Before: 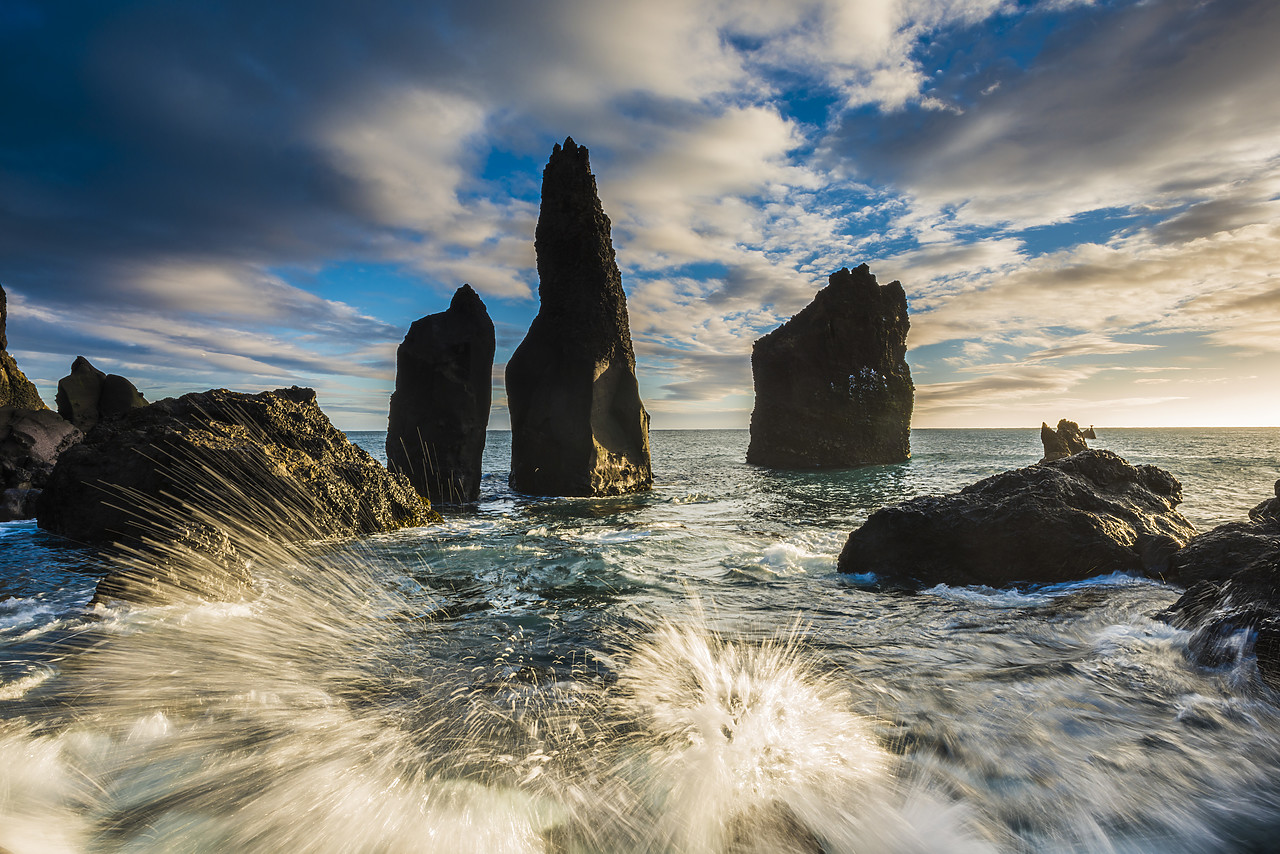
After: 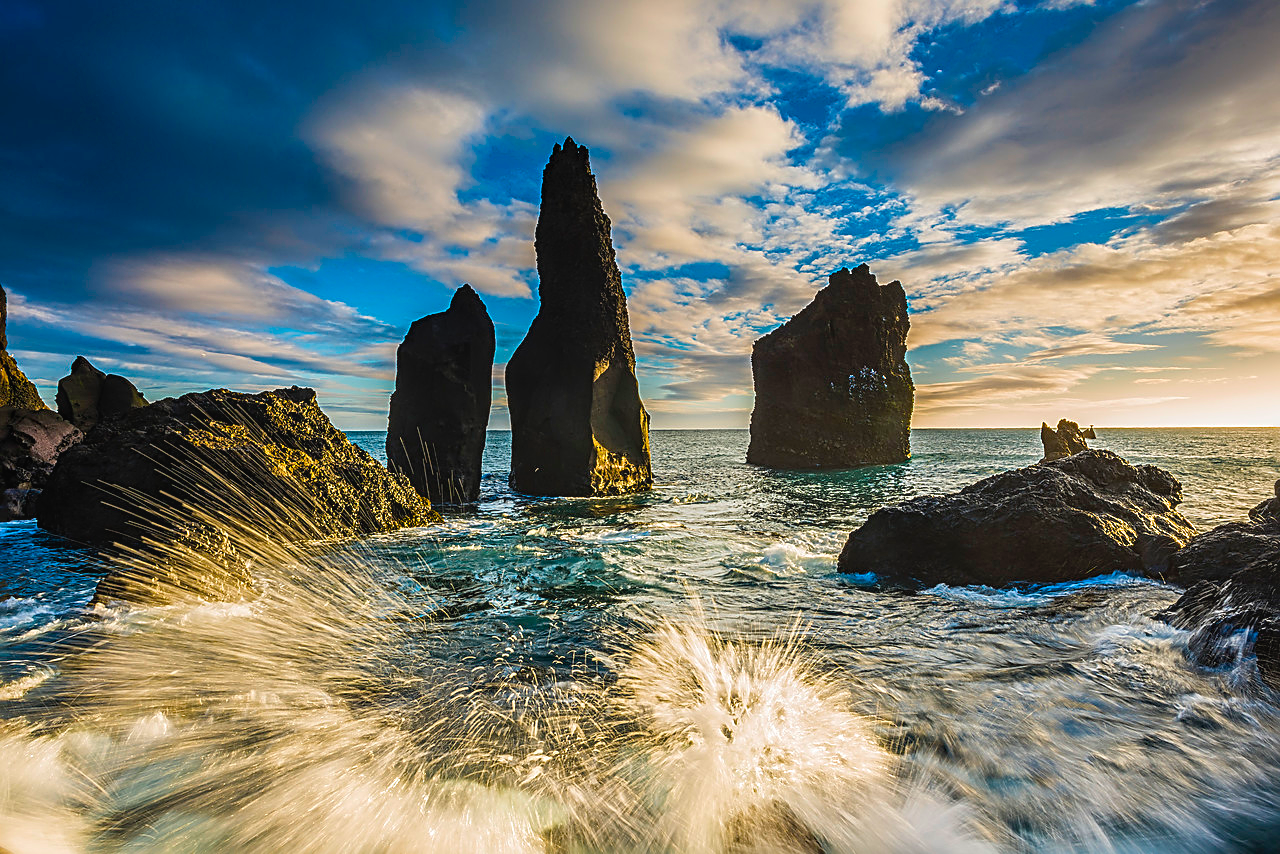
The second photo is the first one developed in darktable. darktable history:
tone curve: curves: ch0 [(0, 0) (0.003, 0.003) (0.011, 0.011) (0.025, 0.025) (0.044, 0.045) (0.069, 0.07) (0.1, 0.101) (0.136, 0.138) (0.177, 0.18) (0.224, 0.228) (0.277, 0.281) (0.335, 0.34) (0.399, 0.405) (0.468, 0.475) (0.543, 0.551) (0.623, 0.633) (0.709, 0.72) (0.801, 0.813) (0.898, 0.907) (1, 1)], color space Lab, linked channels, preserve colors none
color balance rgb: linear chroma grading › global chroma 15.029%, perceptual saturation grading › global saturation 25.549%
local contrast: detail 109%
sharpen: radius 2.531, amount 0.625
